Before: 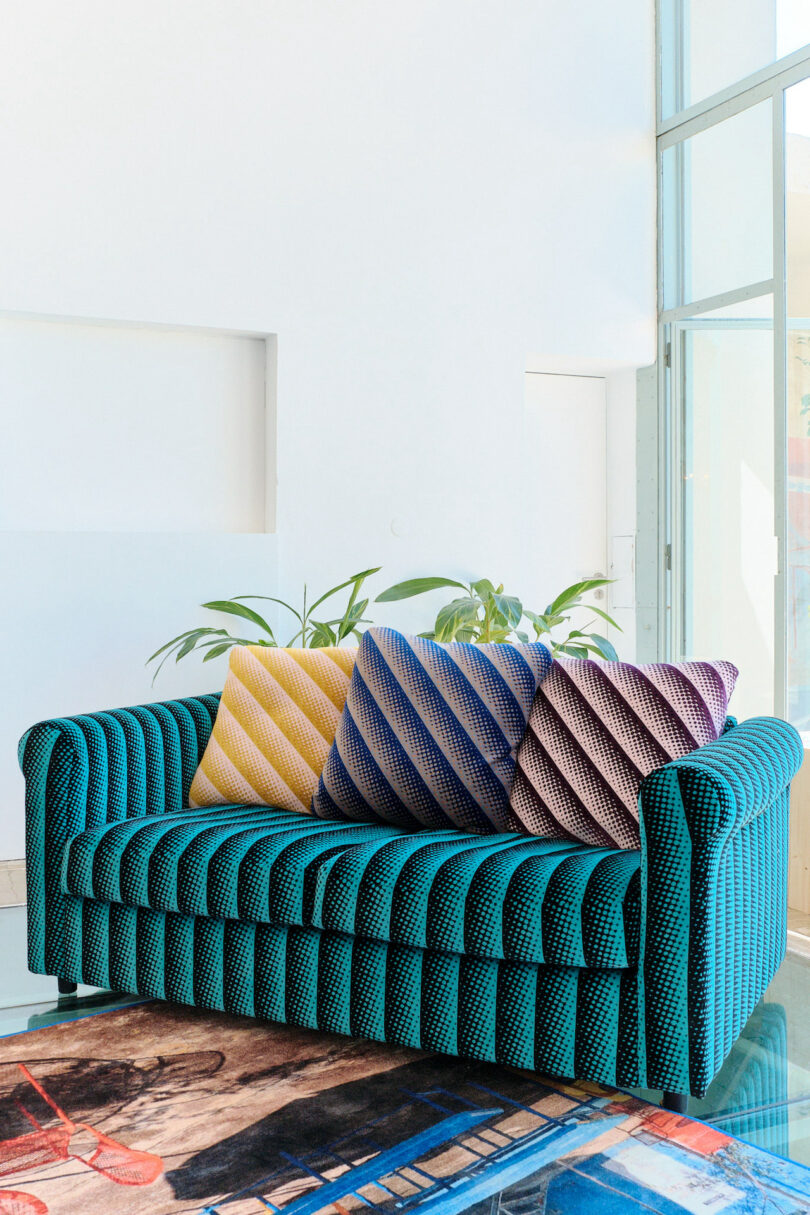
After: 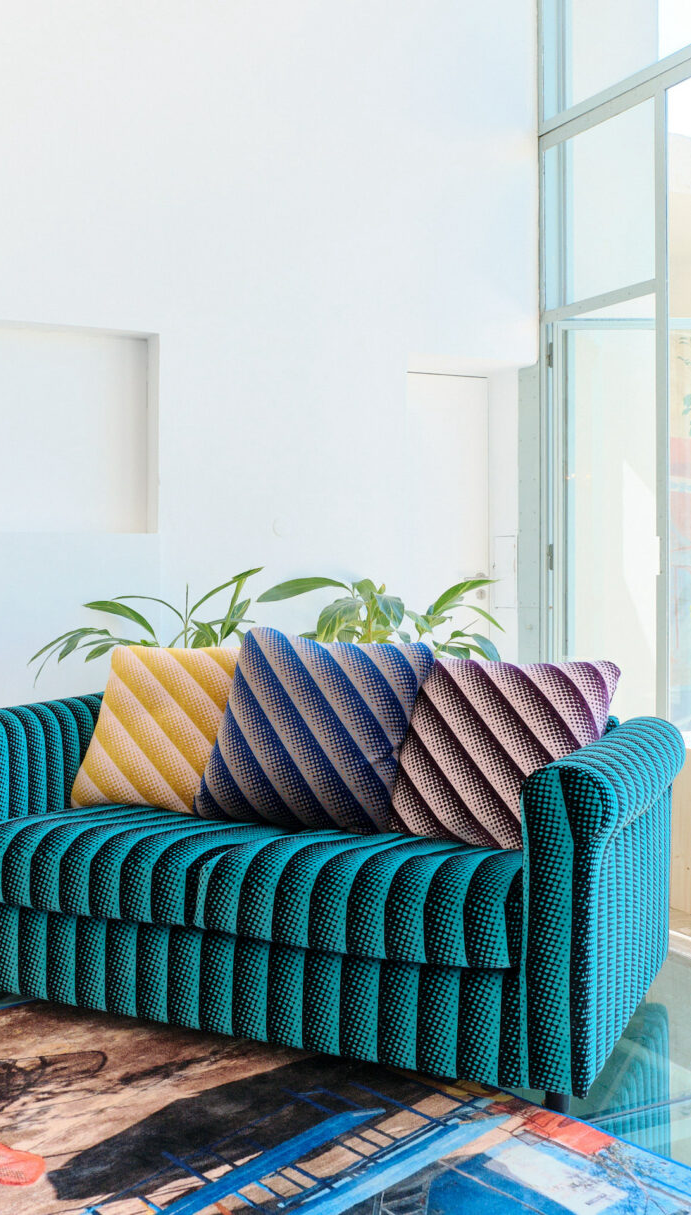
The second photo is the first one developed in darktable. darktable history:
crop and rotate: left 14.667%
